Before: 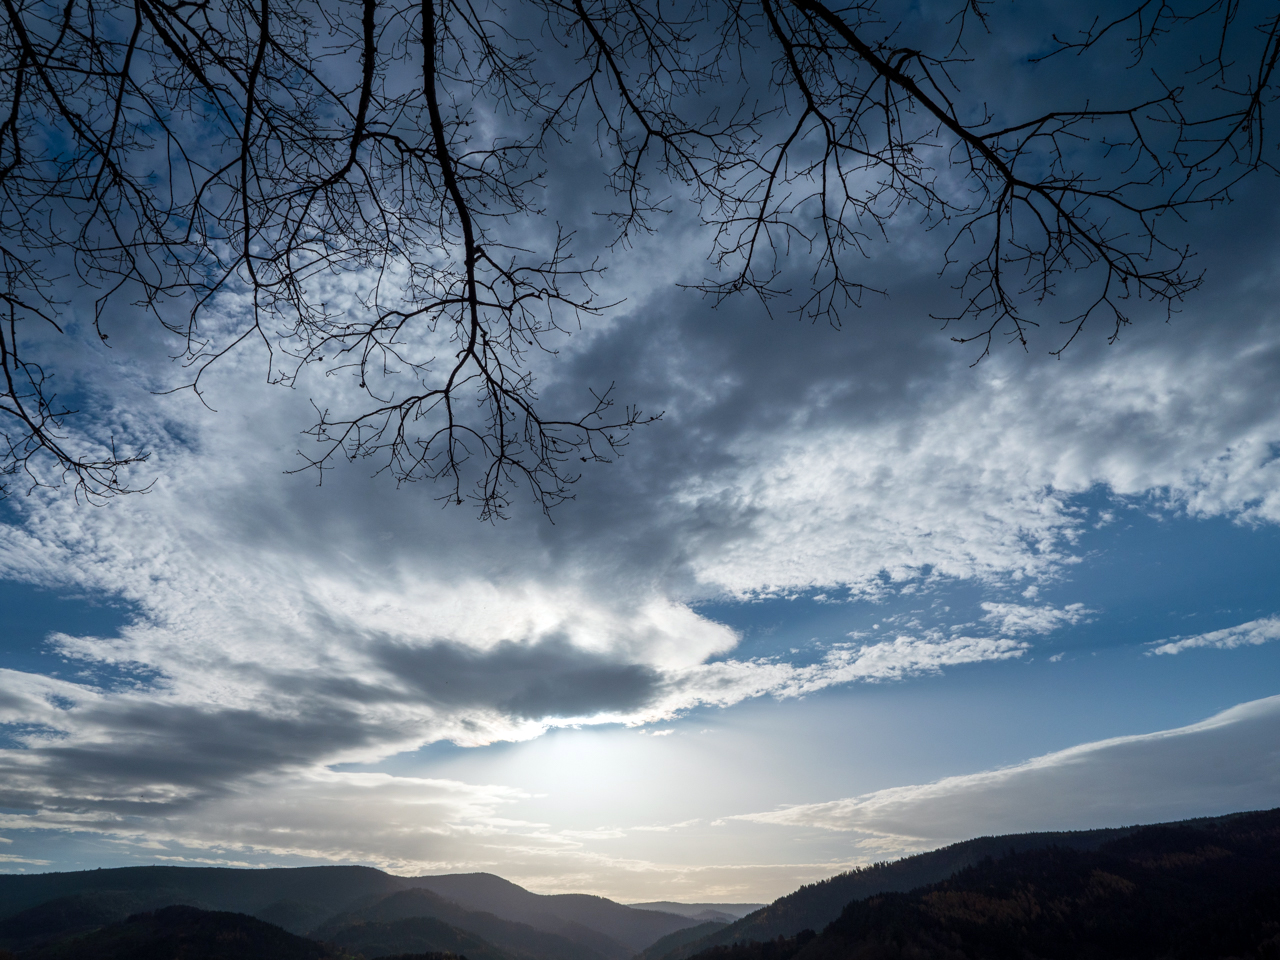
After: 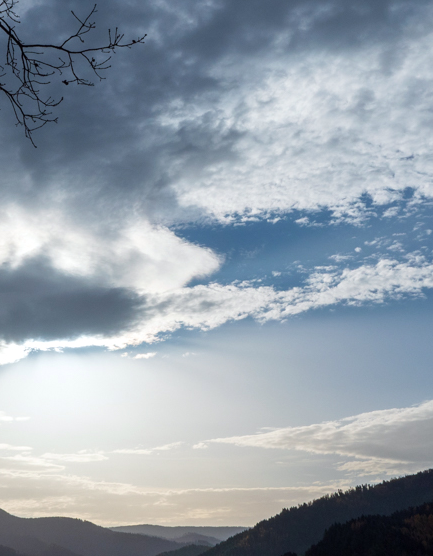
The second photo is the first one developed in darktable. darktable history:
crop: left 40.472%, top 39.308%, right 25.68%, bottom 2.682%
